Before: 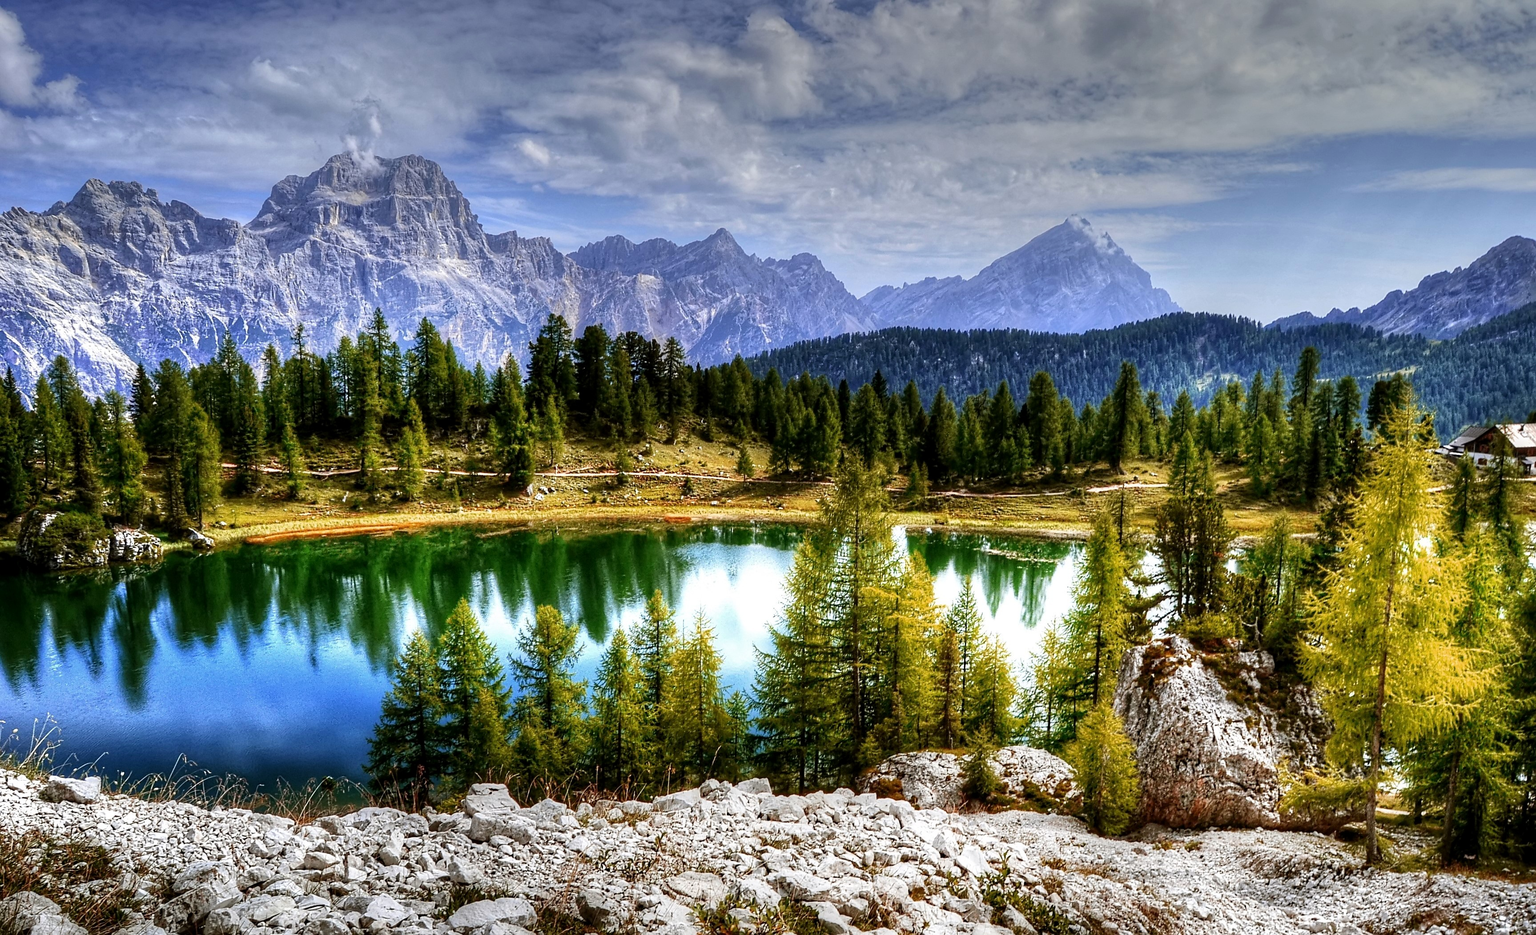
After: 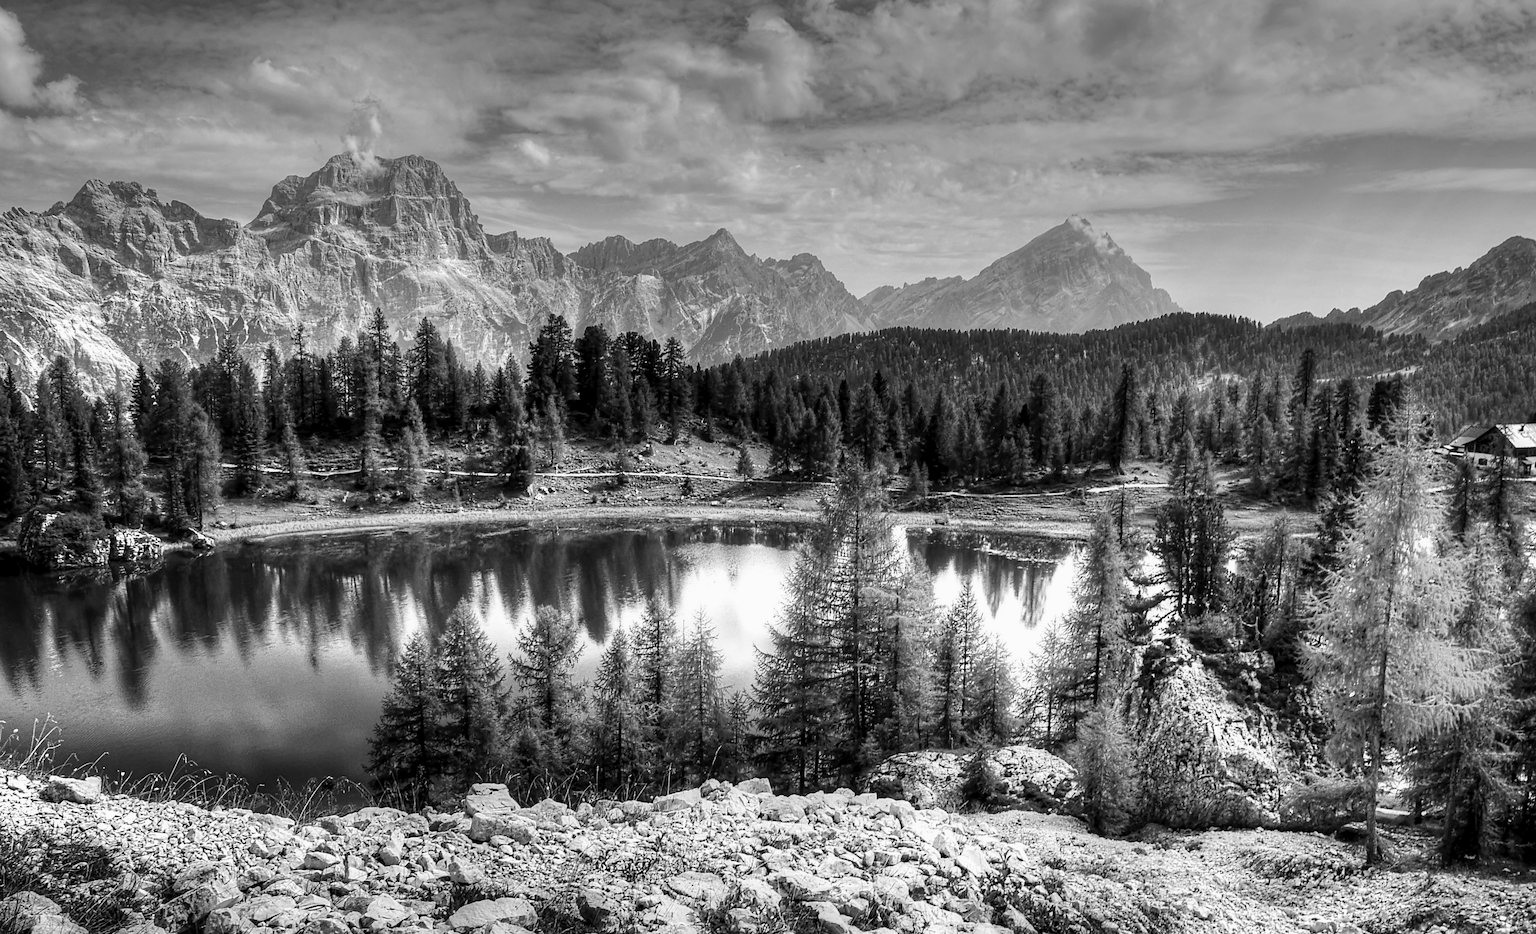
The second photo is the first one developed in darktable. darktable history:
tone curve: curves: ch0 [(0, 0) (0.003, 0.022) (0.011, 0.027) (0.025, 0.038) (0.044, 0.056) (0.069, 0.081) (0.1, 0.11) (0.136, 0.145) (0.177, 0.185) (0.224, 0.229) (0.277, 0.278) (0.335, 0.335) (0.399, 0.399) (0.468, 0.468) (0.543, 0.543) (0.623, 0.623) (0.709, 0.705) (0.801, 0.793) (0.898, 0.887) (1, 1)], preserve colors none
color look up table: target L [93.28, 93.51, 78.8, 79.52, 74.78, 59.79, 59.79, 34.03, 11.26, 200.73, 87.41, 89.88, 68.12, 60.56, 66.62, 57.09, 48.84, 25.32, 36.99, 24.87, 48.84, 28.27, 13.71, 30.01, 13.71, 84.91, 71.47, 57.09, 64.74, 52.01, 26.8, 44.41, 39.49, 22.62, 40.73, 40.73, 30.01, 22.16, 15.79, 5.464, 0.343, 75.52, 80.97, 79.88, 57.87, 55.93, 61.7, 36.15, 25.32], target a [0.001, 0.001, -0.001, -0.001, 0 ×7, 0.001, 0 ×9, 0.001, 0, 0.001, 0 ×6, 0.001, 0 ×5, 0.001, 0 ×12], target b [-0.008, -0.008, 0, 0.019, 0 ×5, -0.001, -0.001, -0.001, 0 ×9, -0.003, 0, -0.003, 0, -0.001, 0 ×4, -0.003, 0 ×5, -0.003, 0, -0.002, 0, 0, 0, -0.001, -0.001, 0 ×5], num patches 49
